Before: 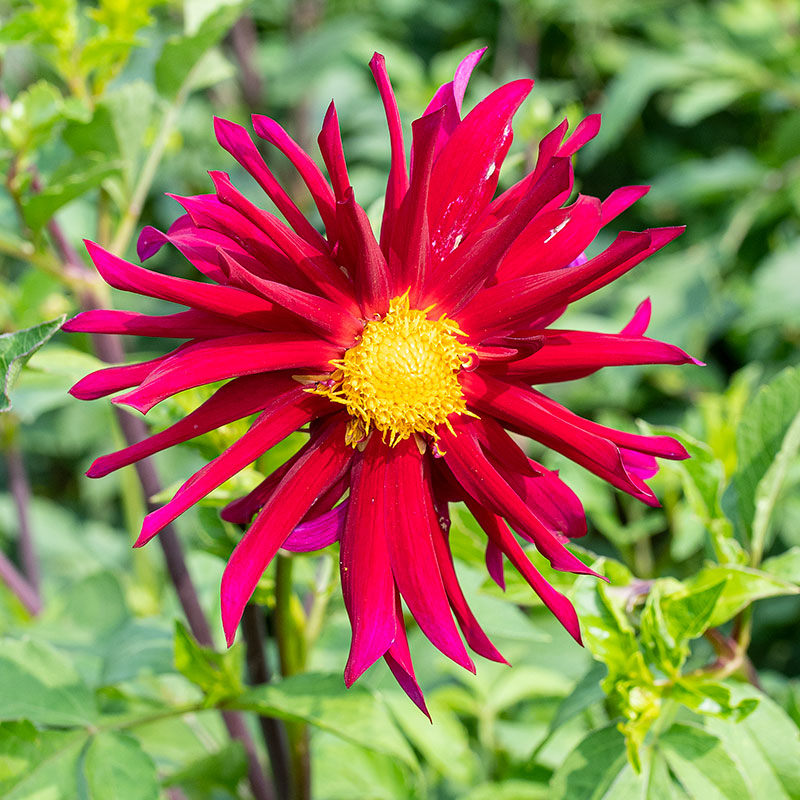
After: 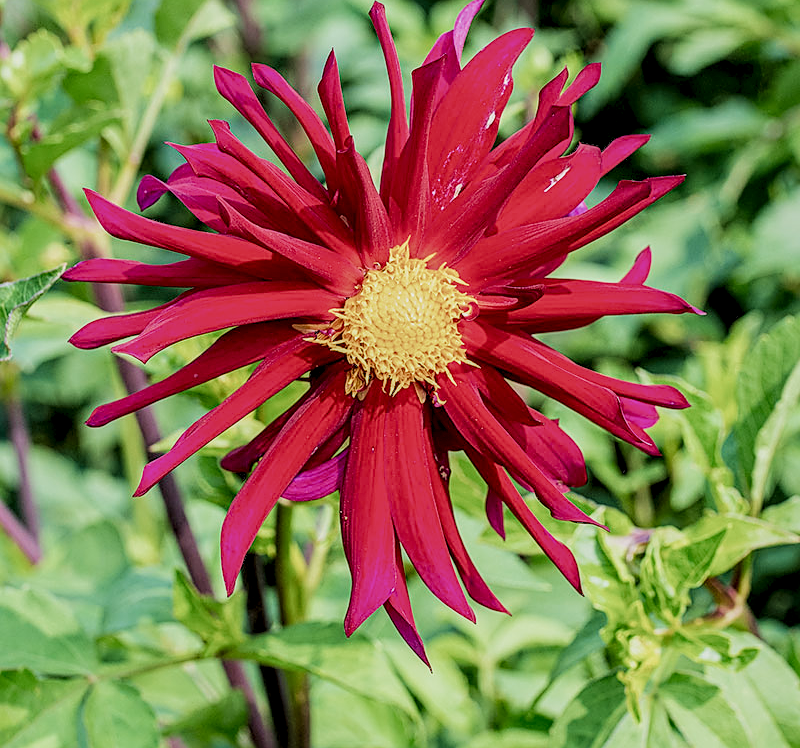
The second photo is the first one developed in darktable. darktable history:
velvia: strength 27.58%
filmic rgb: black relative exposure -7.65 EV, white relative exposure 4.56 EV, hardness 3.61, add noise in highlights 0.001, preserve chrominance max RGB, color science v3 (2019), use custom middle-gray values true, contrast in highlights soft
crop and rotate: top 6.44%
local contrast: highlights 27%, detail 150%
sharpen: amount 0.493
